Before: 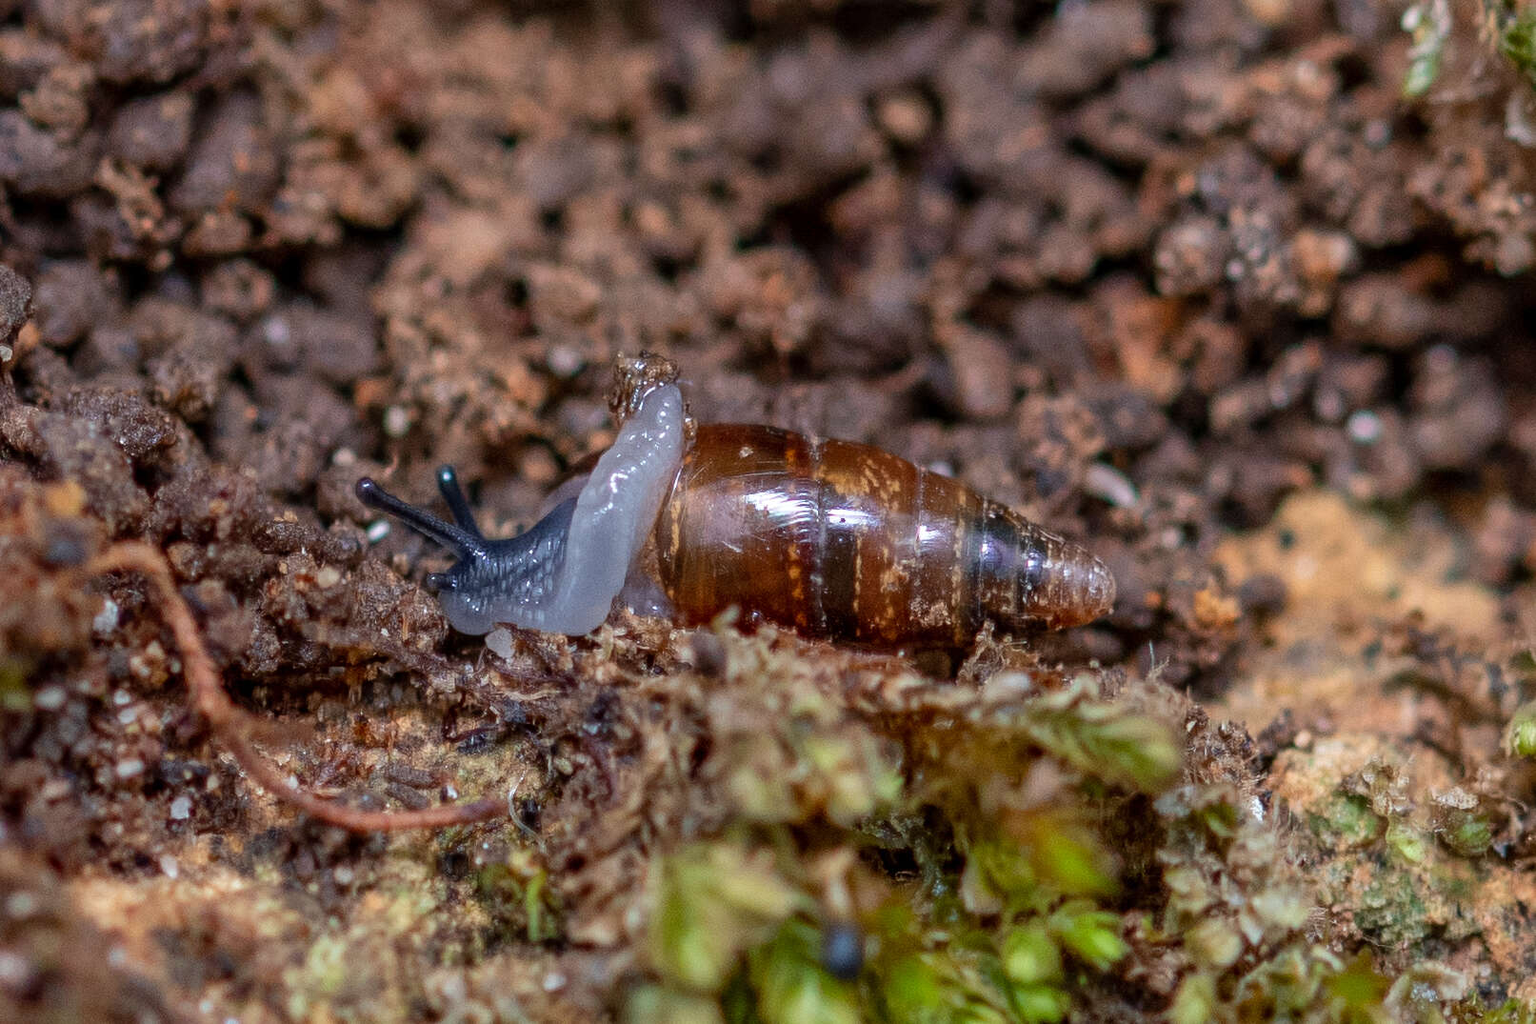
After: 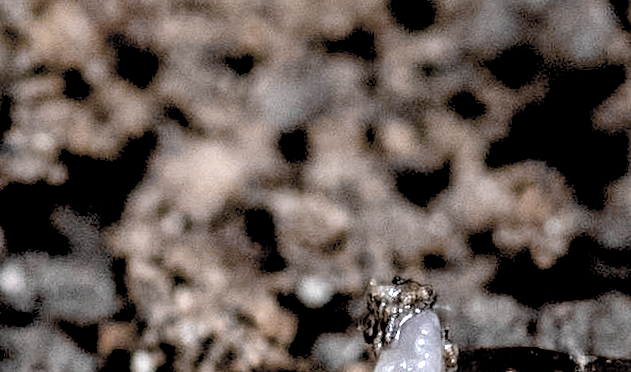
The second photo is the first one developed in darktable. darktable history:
color zones: curves: ch0 [(0, 0.487) (0.241, 0.395) (0.434, 0.373) (0.658, 0.412) (0.838, 0.487)]; ch1 [(0, 0) (0.053, 0.053) (0.211, 0.202) (0.579, 0.259) (0.781, 0.241)]
color balance rgb: perceptual saturation grading › global saturation 20%, global vibrance 20%
crop: left 15.452%, top 5.459%, right 43.956%, bottom 56.62%
contrast brightness saturation: contrast 0.06, brightness -0.01, saturation -0.23
rotate and perspective: rotation -3.52°, crop left 0.036, crop right 0.964, crop top 0.081, crop bottom 0.919
exposure: black level correction 0.035, exposure 0.9 EV, compensate highlight preservation false
rgb levels: levels [[0.01, 0.419, 0.839], [0, 0.5, 1], [0, 0.5, 1]]
